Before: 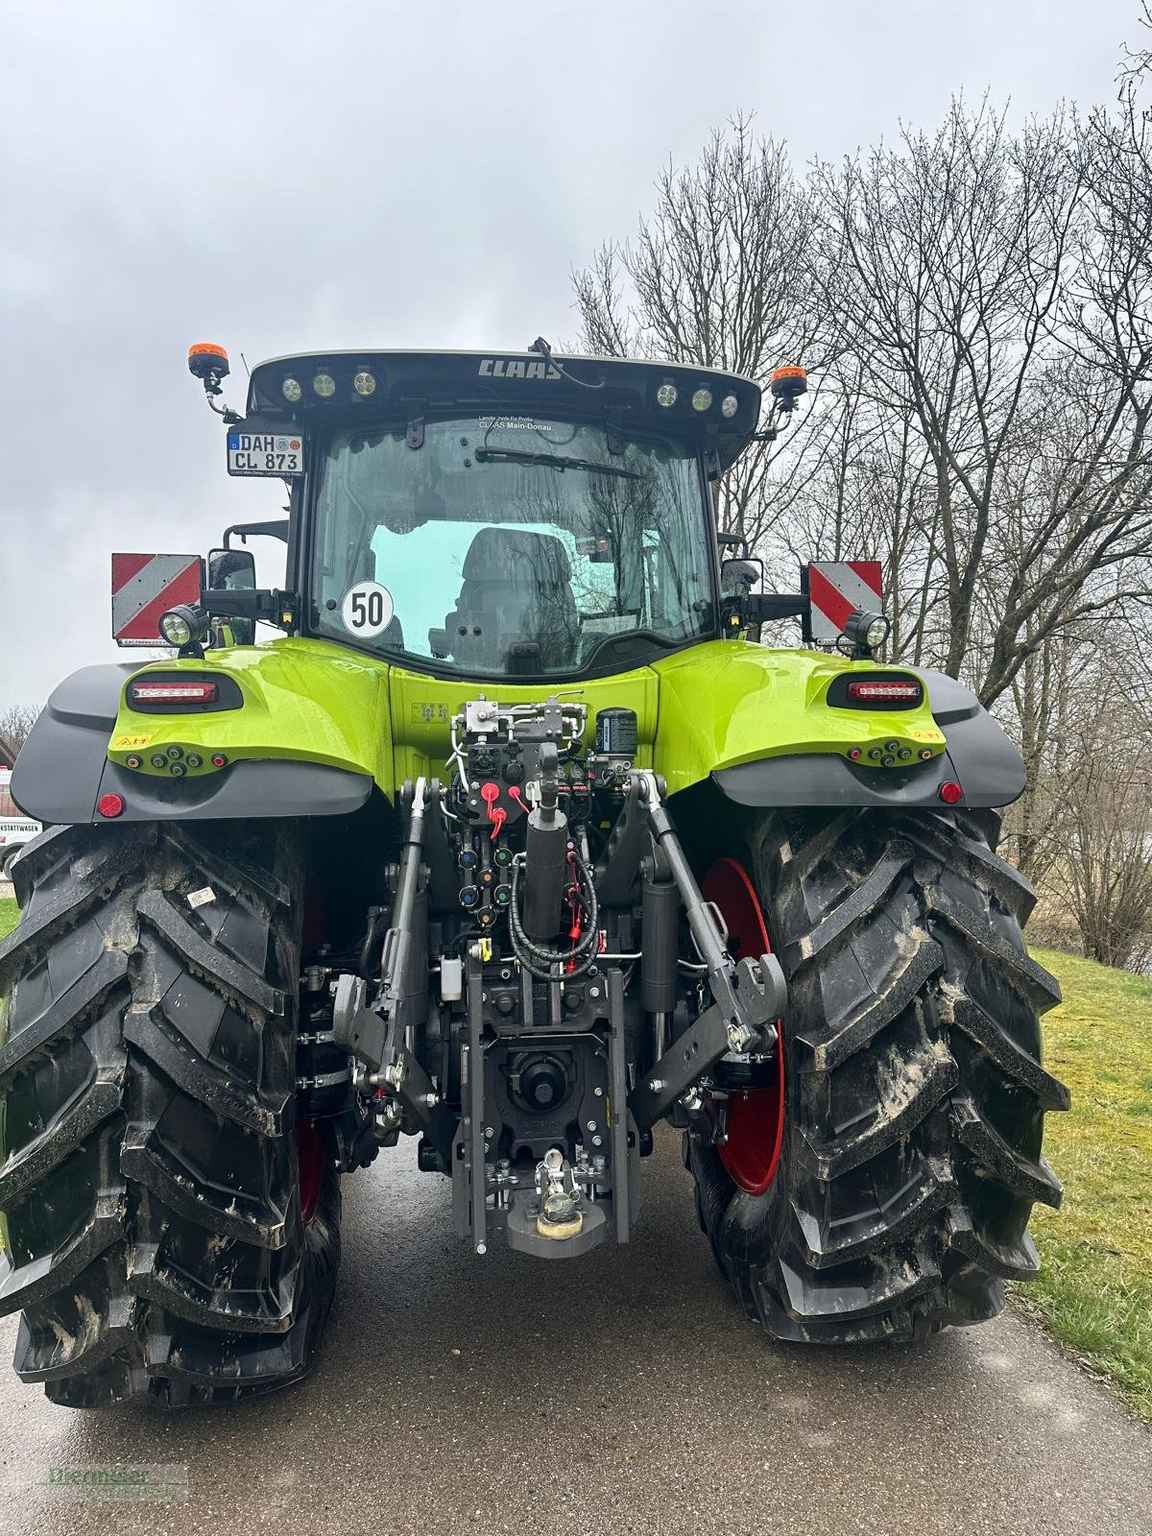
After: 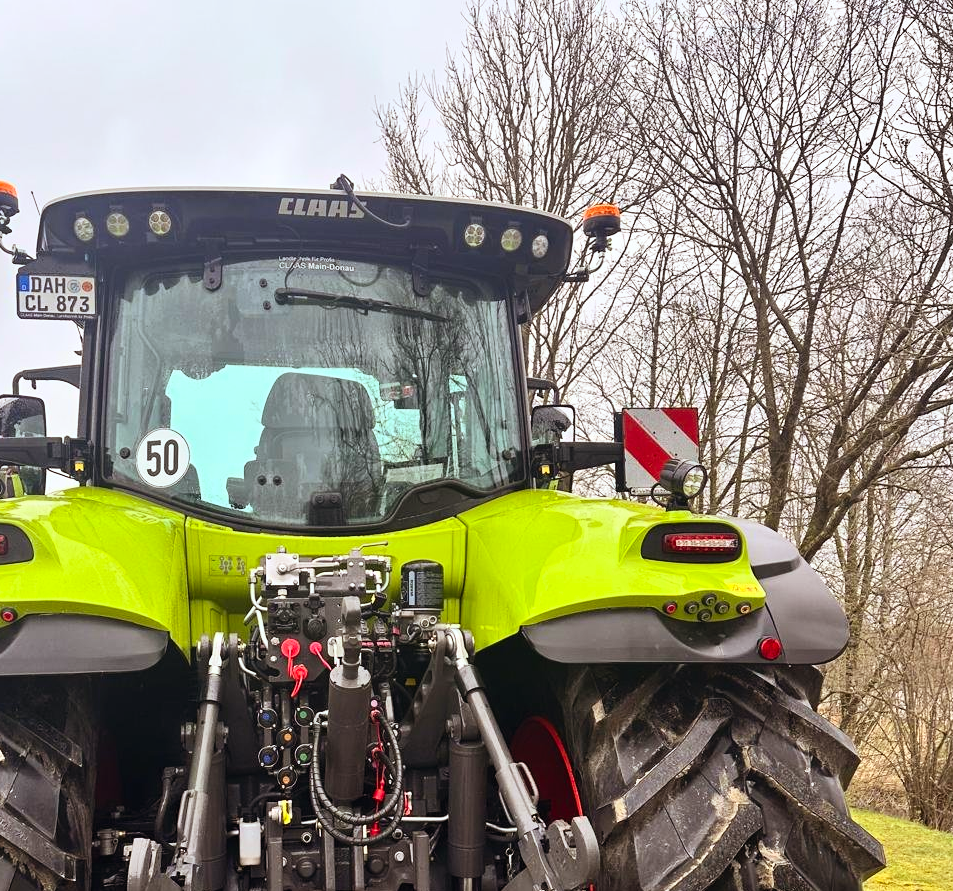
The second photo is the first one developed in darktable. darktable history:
rgb levels: mode RGB, independent channels, levels [[0, 0.5, 1], [0, 0.521, 1], [0, 0.536, 1]]
contrast brightness saturation: contrast 0.2, brightness 0.16, saturation 0.22
crop: left 18.38%, top 11.092%, right 2.134%, bottom 33.217%
